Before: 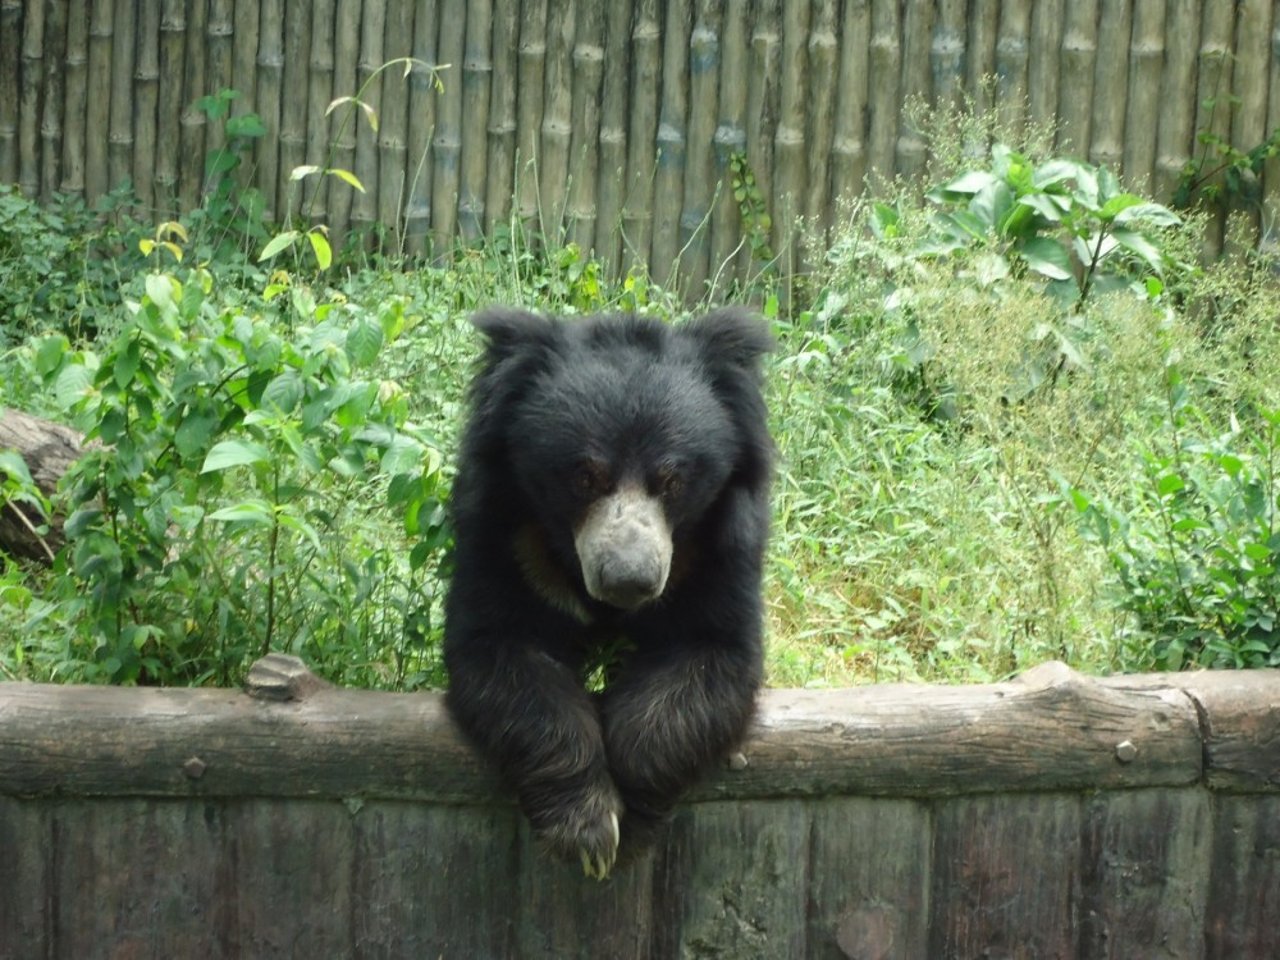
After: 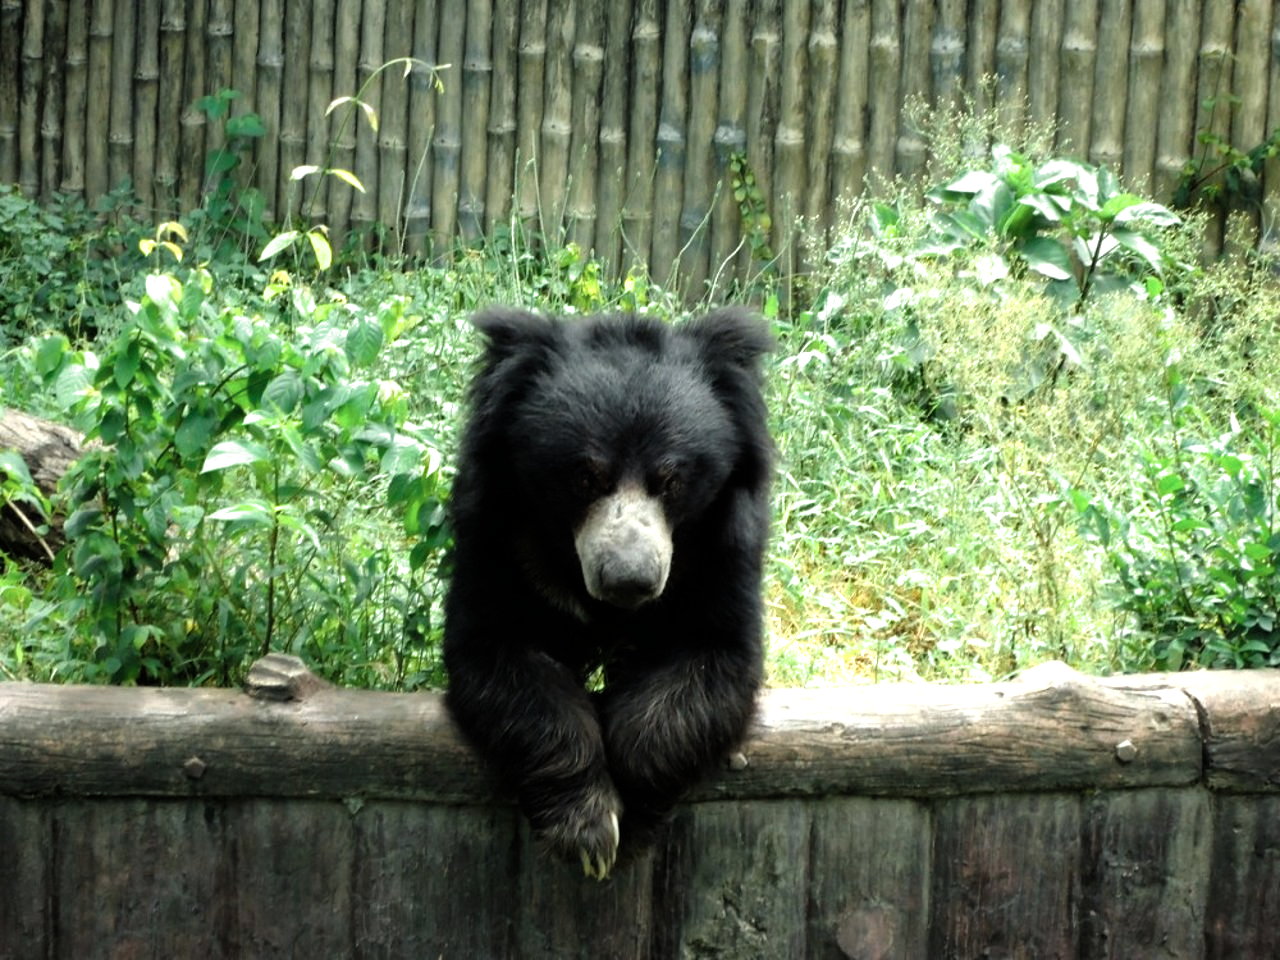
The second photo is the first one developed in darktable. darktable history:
color zones: curves: ch0 [(0.018, 0.548) (0.224, 0.64) (0.425, 0.447) (0.675, 0.575) (0.732, 0.579)]; ch1 [(0.066, 0.487) (0.25, 0.5) (0.404, 0.43) (0.75, 0.421) (0.956, 0.421)]; ch2 [(0.044, 0.561) (0.215, 0.465) (0.399, 0.544) (0.465, 0.548) (0.614, 0.447) (0.724, 0.43) (0.882, 0.623) (0.956, 0.632)]
color balance rgb: perceptual saturation grading › global saturation 19.331%
filmic rgb: black relative exposure -8.21 EV, white relative exposure 2.2 EV, target white luminance 99.986%, hardness 7.07, latitude 75.69%, contrast 1.319, highlights saturation mix -2.74%, shadows ↔ highlights balance 30.74%, color science v6 (2022)
